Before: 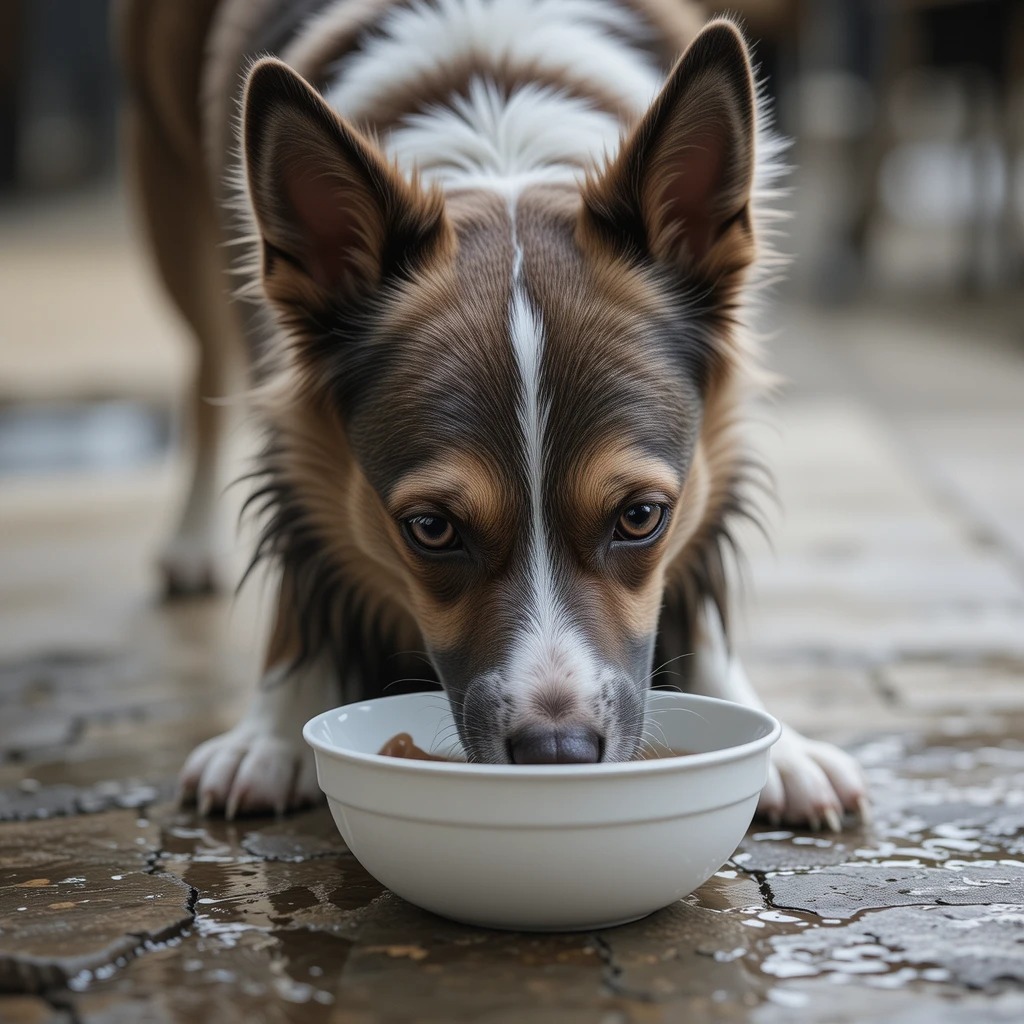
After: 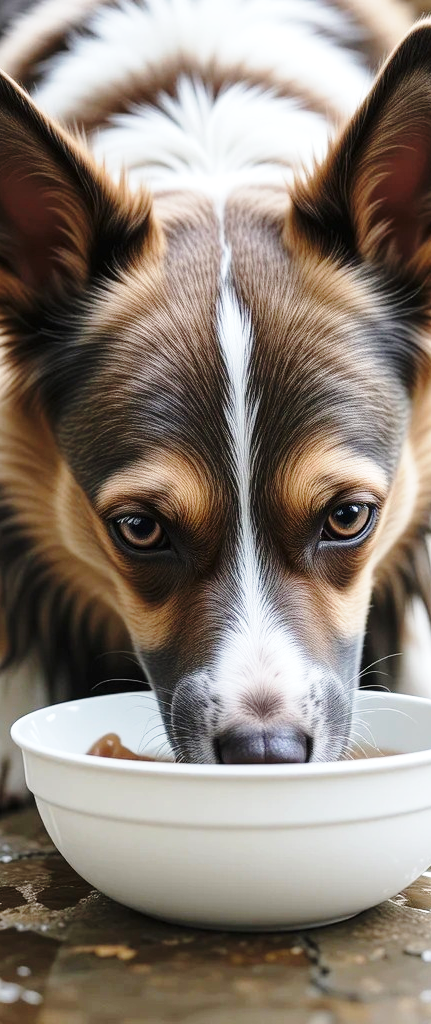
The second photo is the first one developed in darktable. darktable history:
exposure: black level correction 0.001, exposure 0.5 EV, compensate exposure bias true, compensate highlight preservation false
base curve: curves: ch0 [(0, 0) (0.028, 0.03) (0.121, 0.232) (0.46, 0.748) (0.859, 0.968) (1, 1)], preserve colors none
crop: left 28.583%, right 29.231%
